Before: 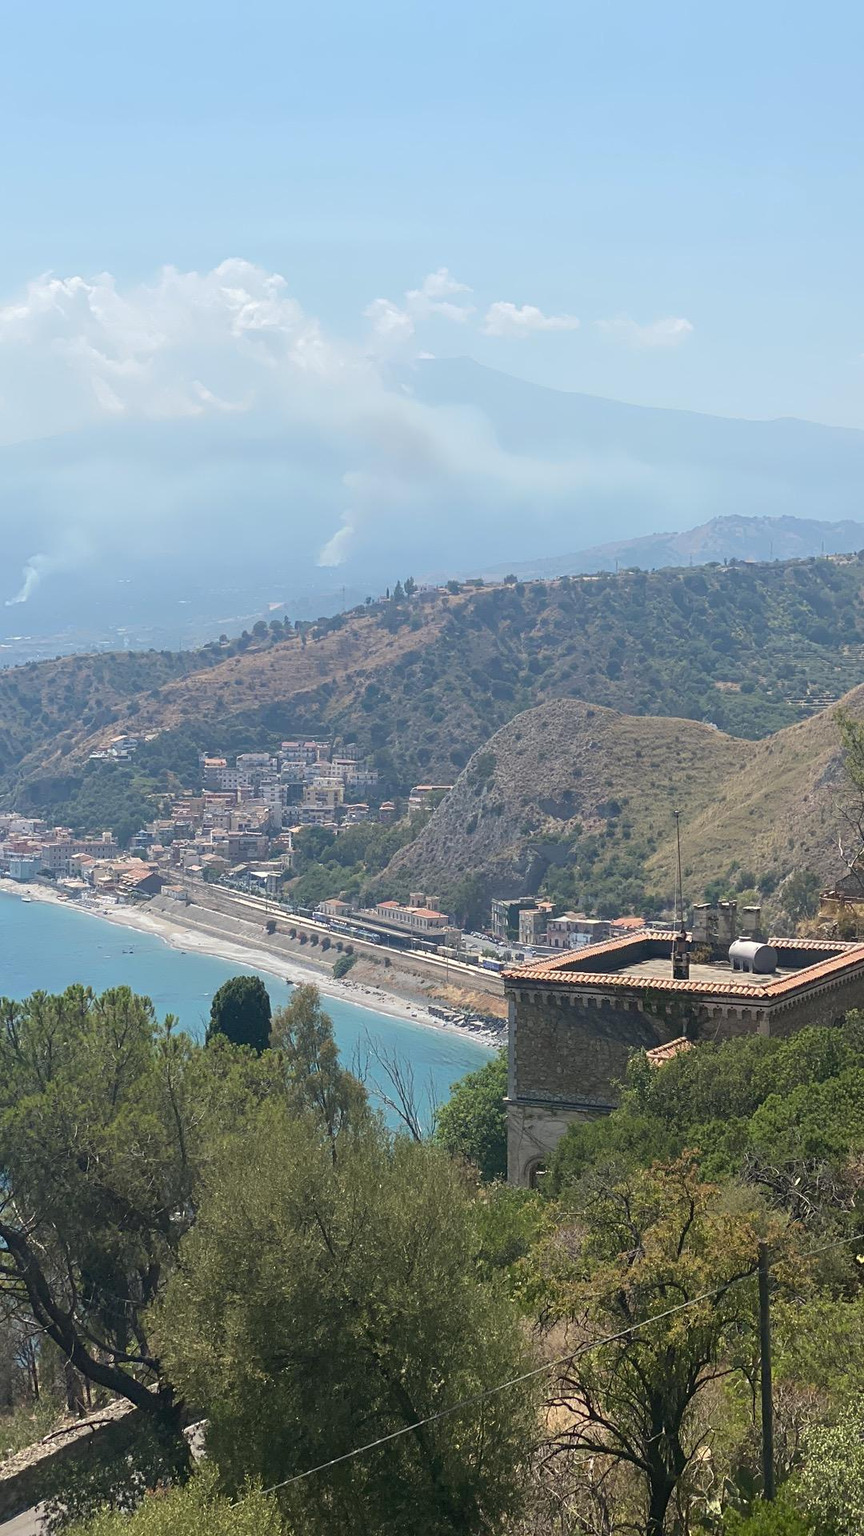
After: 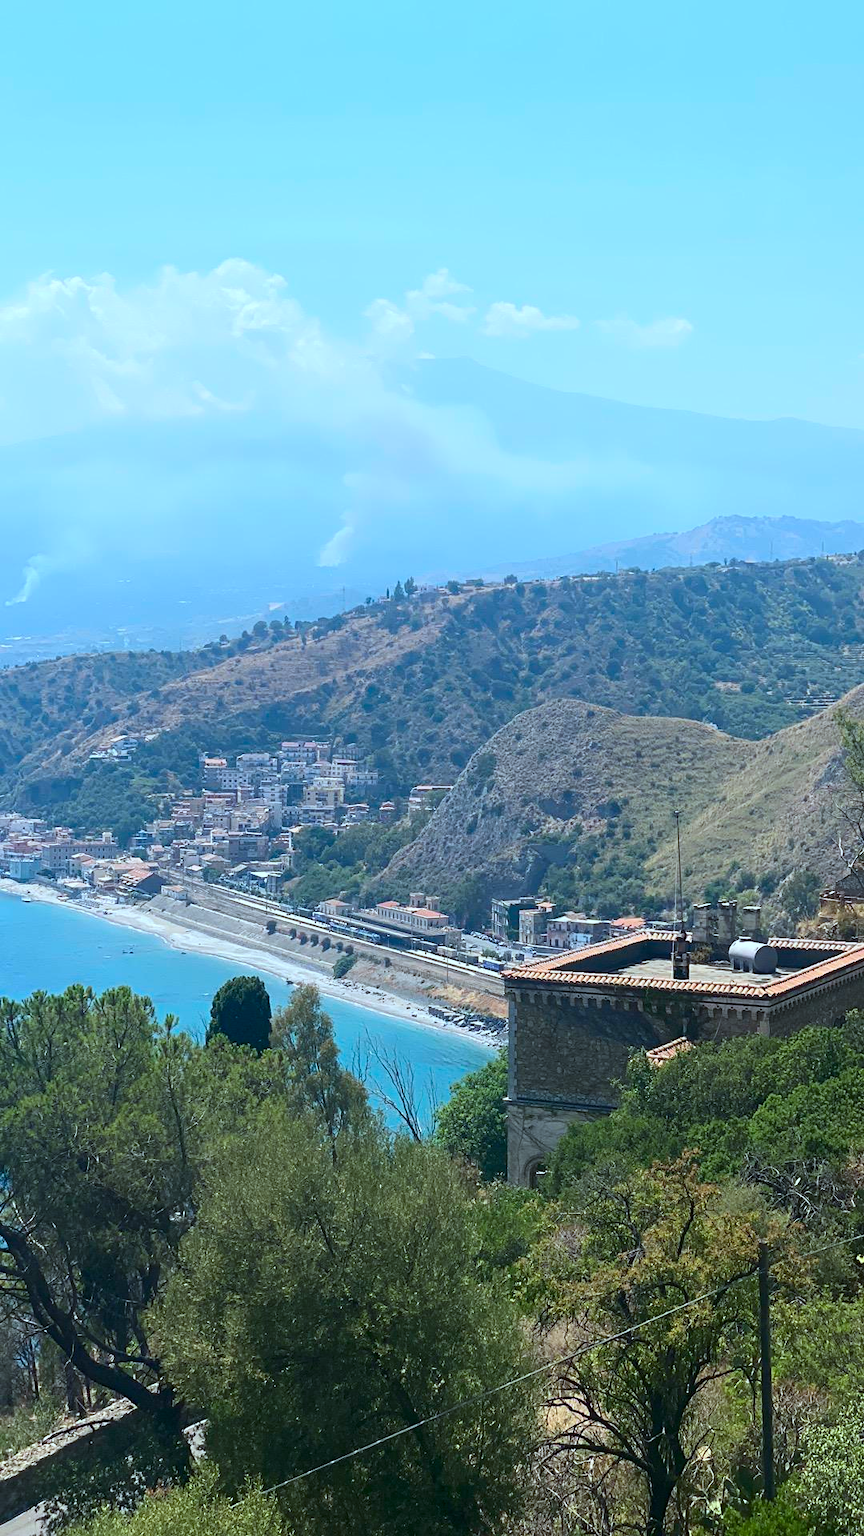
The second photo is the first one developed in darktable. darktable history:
contrast brightness saturation: contrast 0.18, saturation 0.3
color calibration: illuminant F (fluorescent), F source F9 (Cool White Deluxe 4150 K) – high CRI, x 0.374, y 0.373, temperature 4158.34 K
